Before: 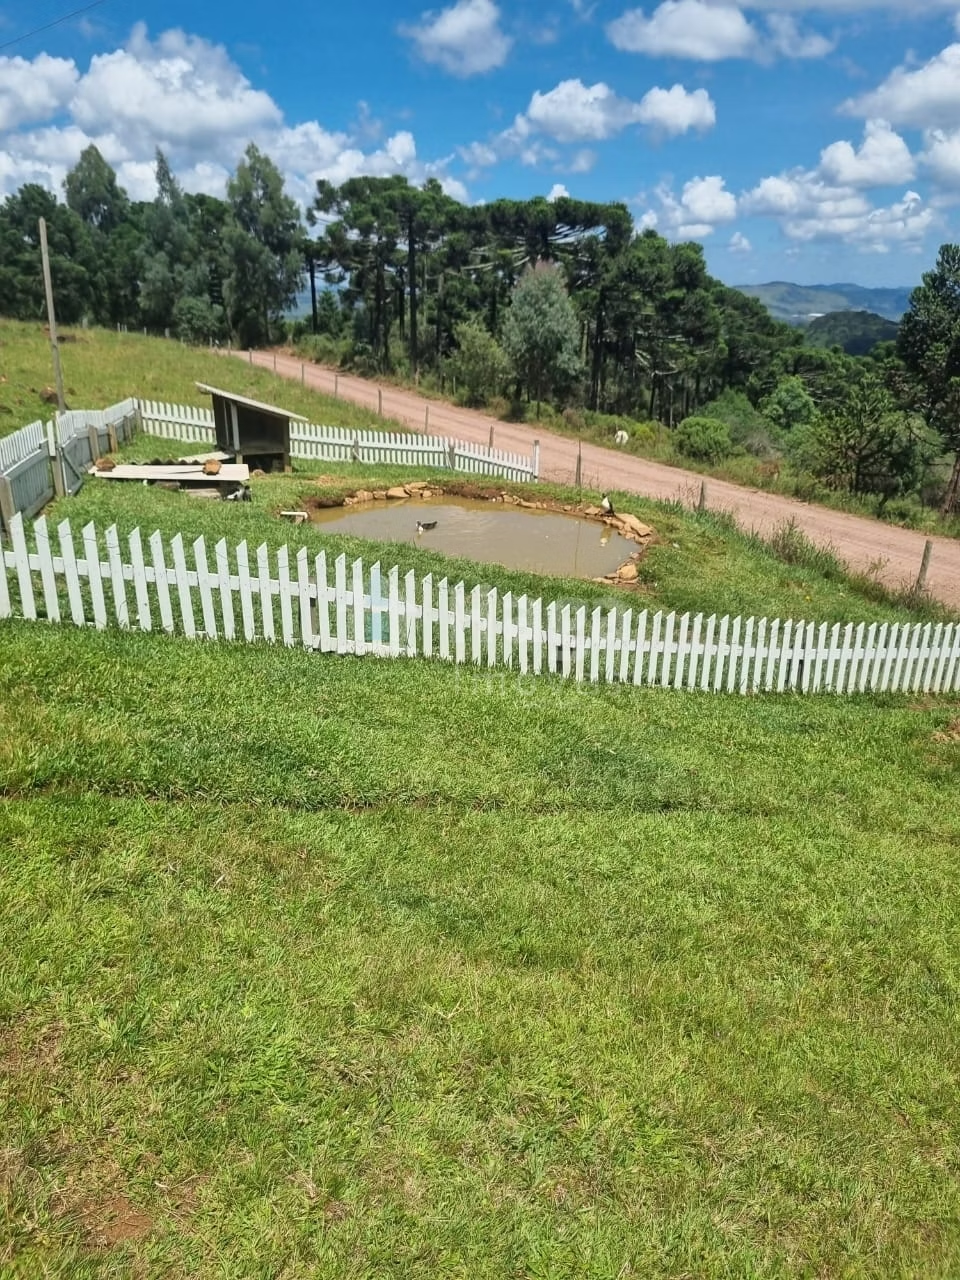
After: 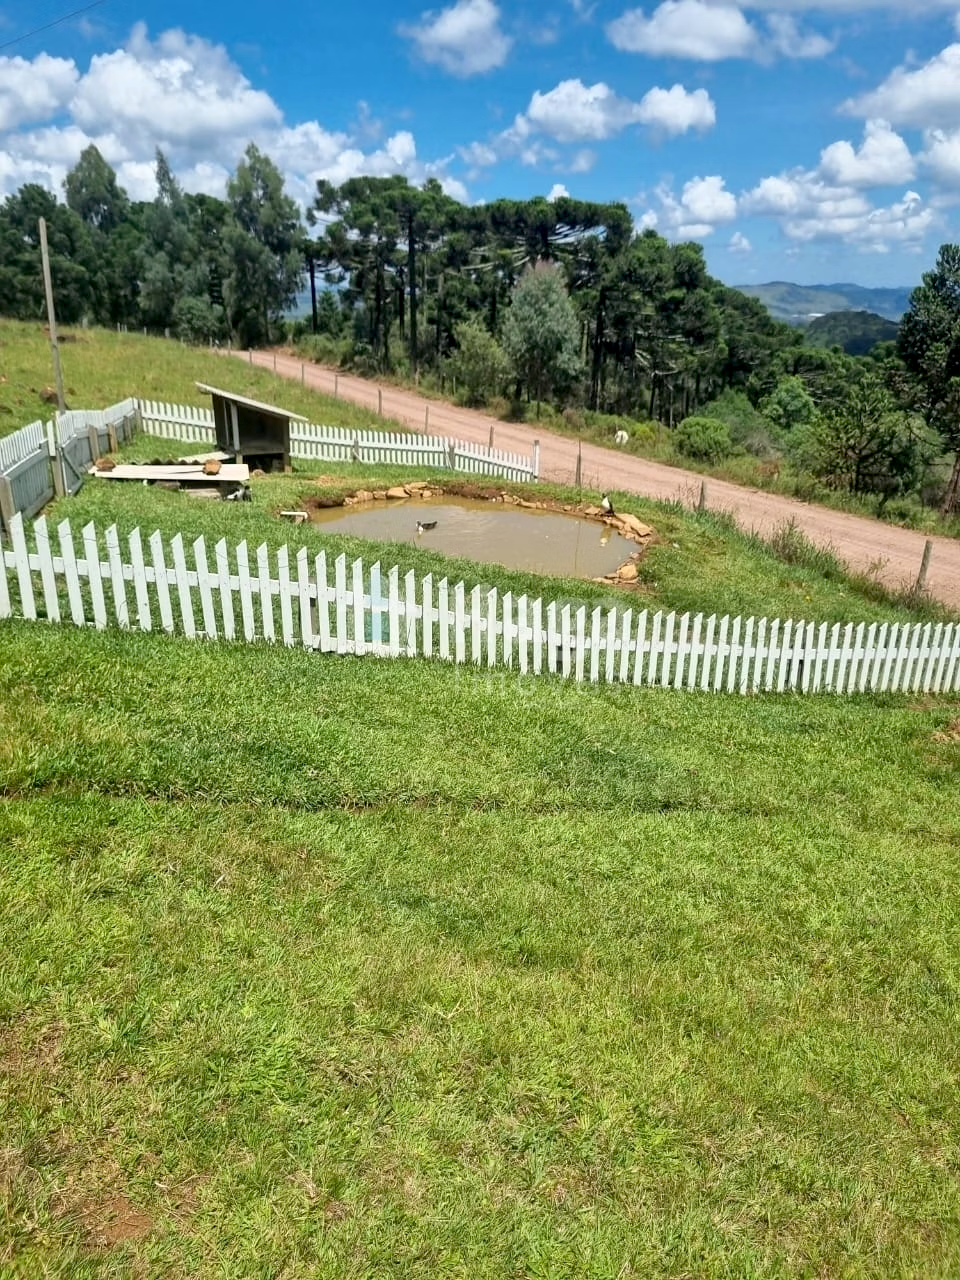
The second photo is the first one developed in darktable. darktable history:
exposure: black level correction 0.007, exposure 0.155 EV, compensate highlight preservation false
